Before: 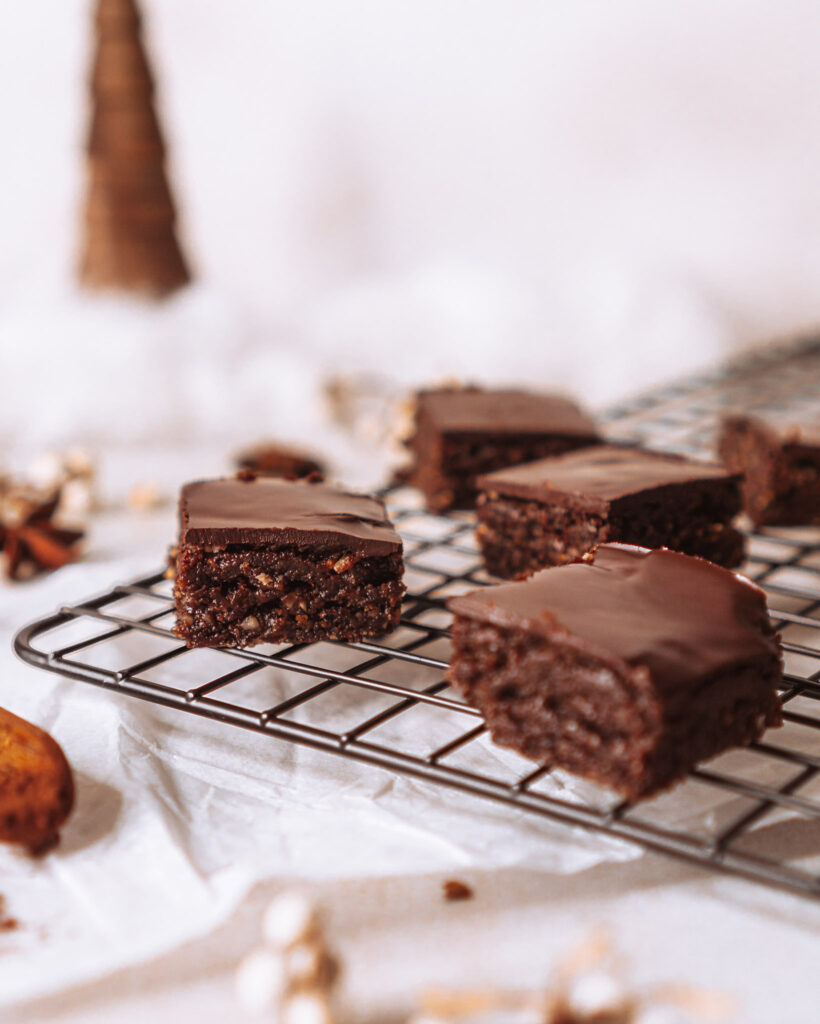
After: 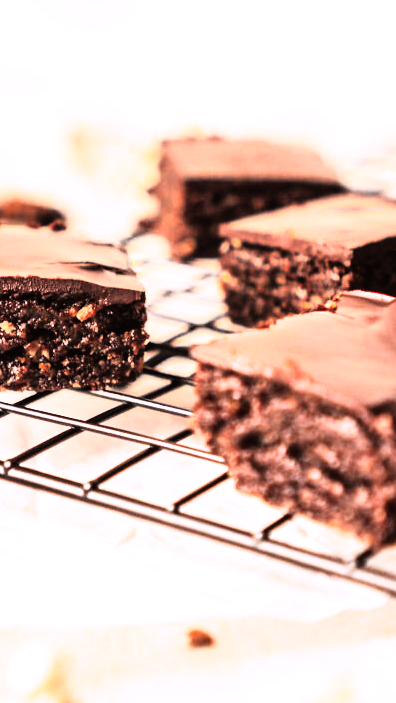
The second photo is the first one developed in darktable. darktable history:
exposure: black level correction 0, exposure 0.7 EV, compensate exposure bias true, compensate highlight preservation false
crop: left 31.379%, top 24.658%, right 20.326%, bottom 6.628%
rgb curve: curves: ch0 [(0, 0) (0.21, 0.15) (0.24, 0.21) (0.5, 0.75) (0.75, 0.96) (0.89, 0.99) (1, 1)]; ch1 [(0, 0.02) (0.21, 0.13) (0.25, 0.2) (0.5, 0.67) (0.75, 0.9) (0.89, 0.97) (1, 1)]; ch2 [(0, 0.02) (0.21, 0.13) (0.25, 0.2) (0.5, 0.67) (0.75, 0.9) (0.89, 0.97) (1, 1)], compensate middle gray true
tone equalizer: on, module defaults
